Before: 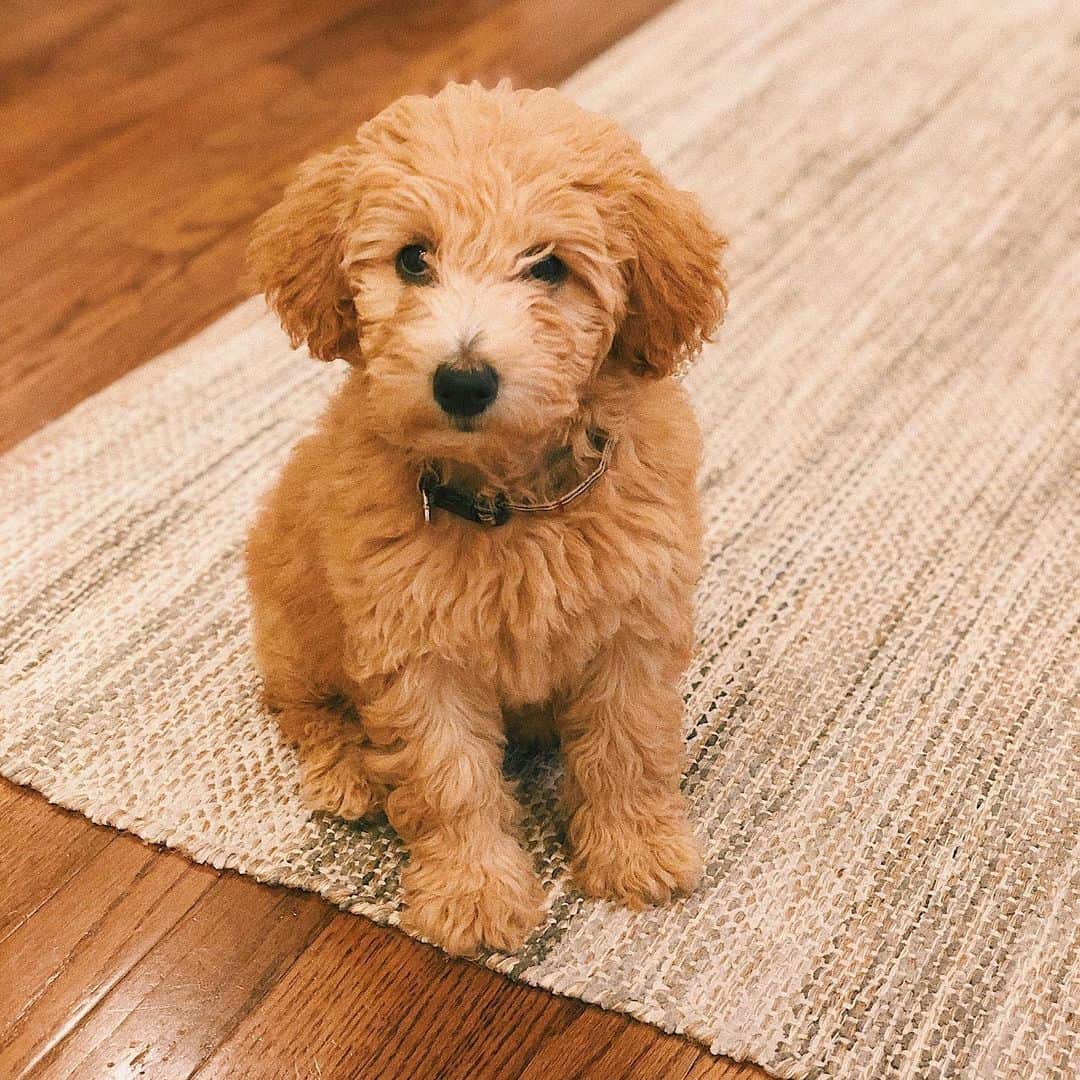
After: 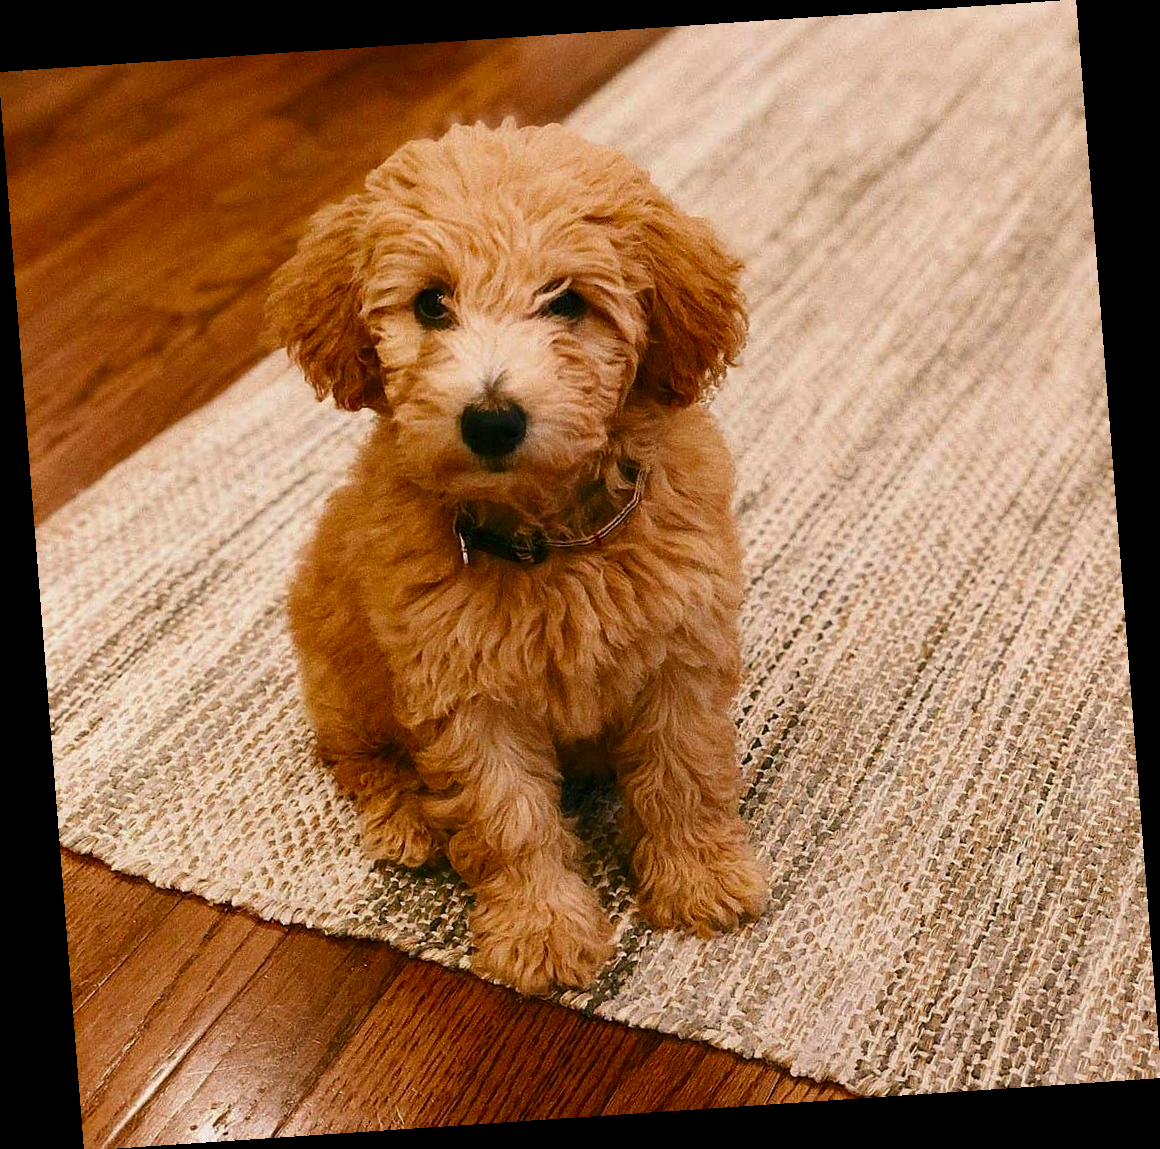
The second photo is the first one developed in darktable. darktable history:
contrast brightness saturation: contrast 0.1, brightness -0.26, saturation 0.14
rotate and perspective: rotation -4.2°, shear 0.006, automatic cropping off
crop and rotate: left 0.126%
